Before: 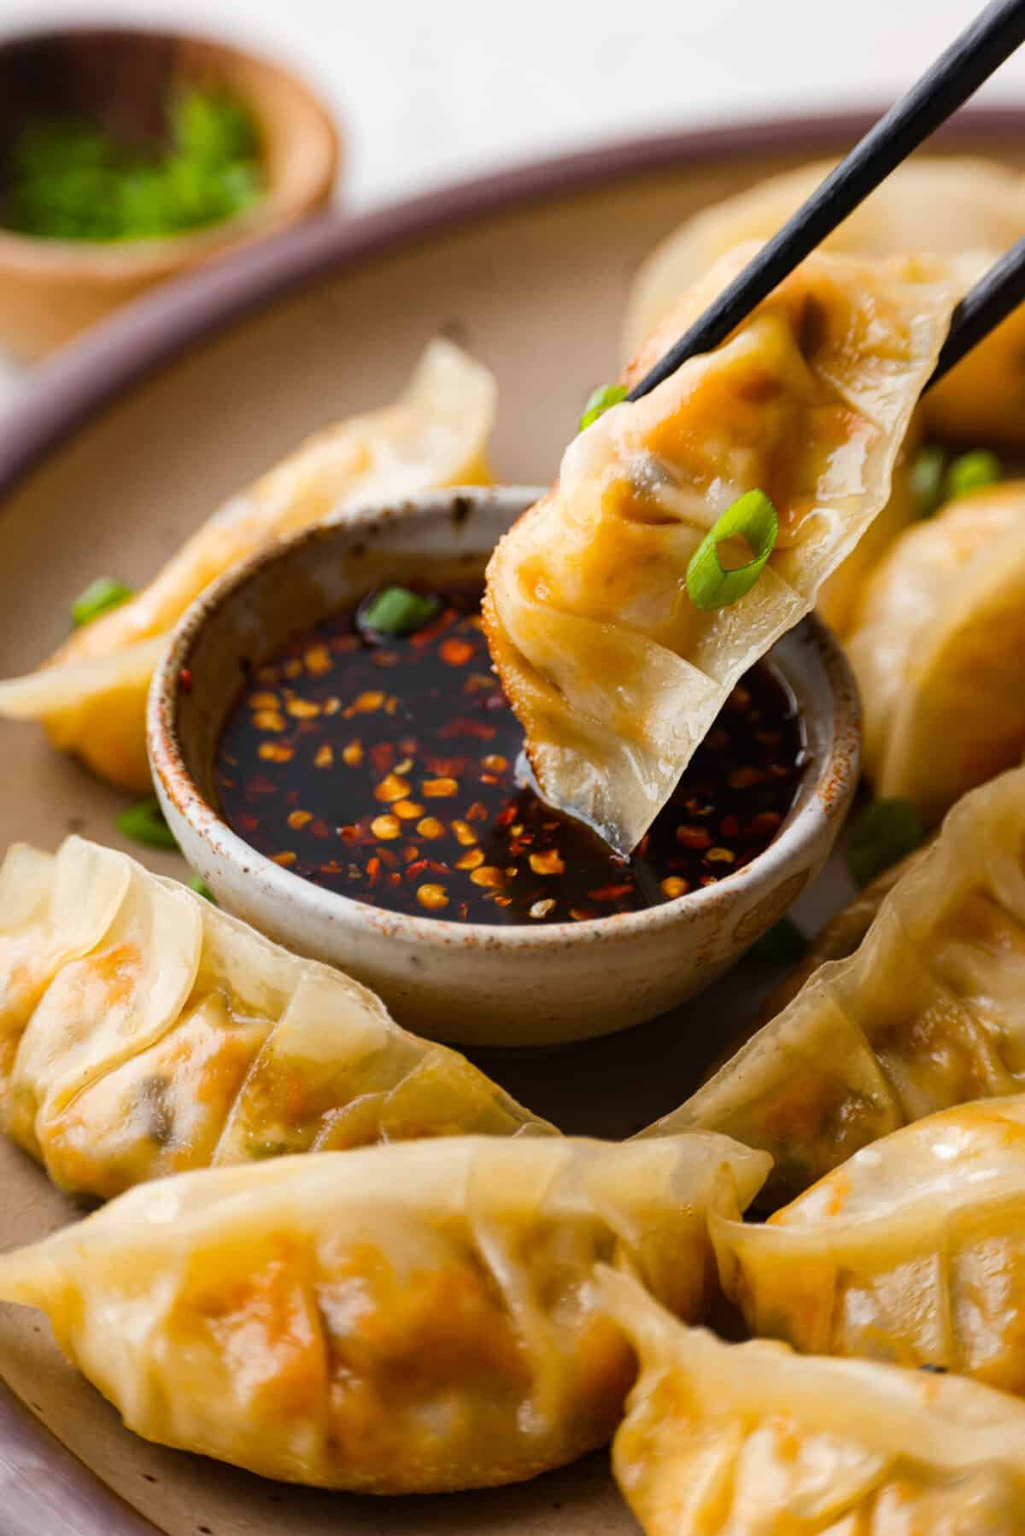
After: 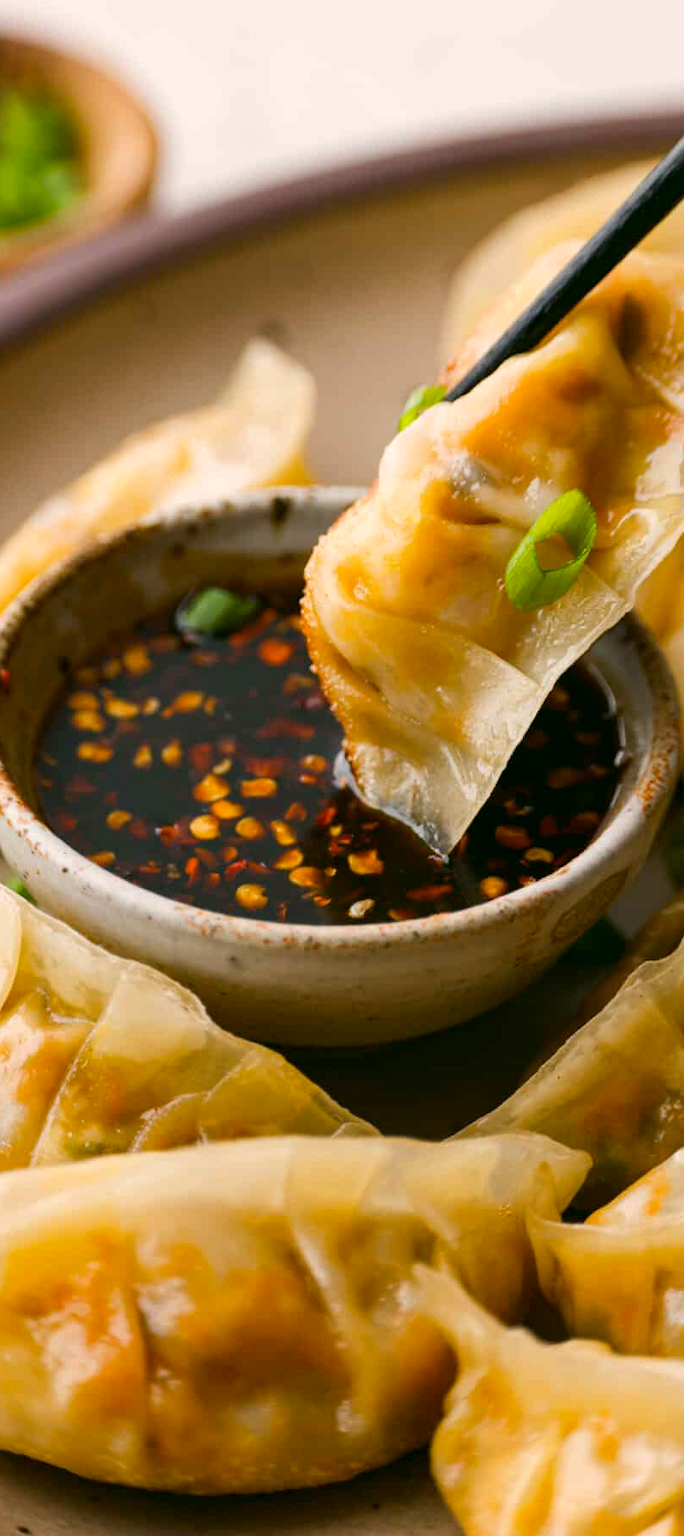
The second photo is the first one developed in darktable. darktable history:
color correction: highlights a* 4.26, highlights b* 4.95, shadows a* -7.1, shadows b* 4.81
crop and rotate: left 17.736%, right 15.357%
